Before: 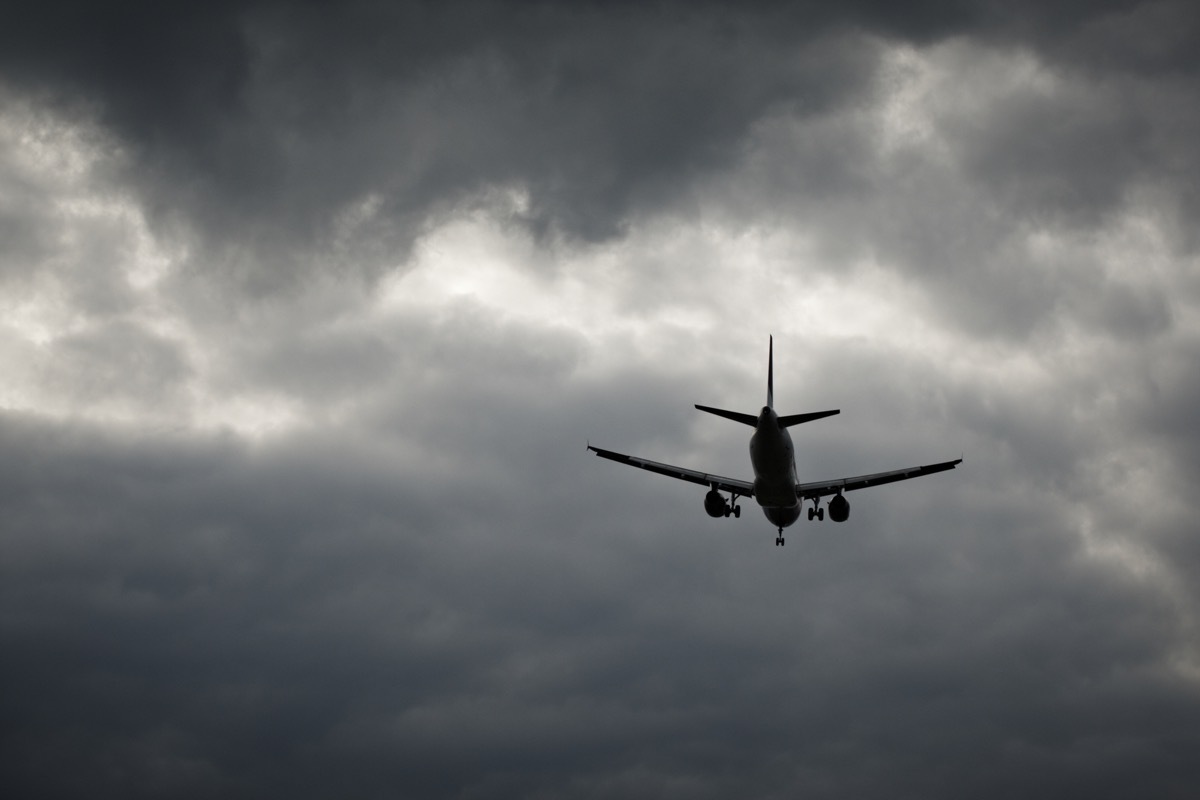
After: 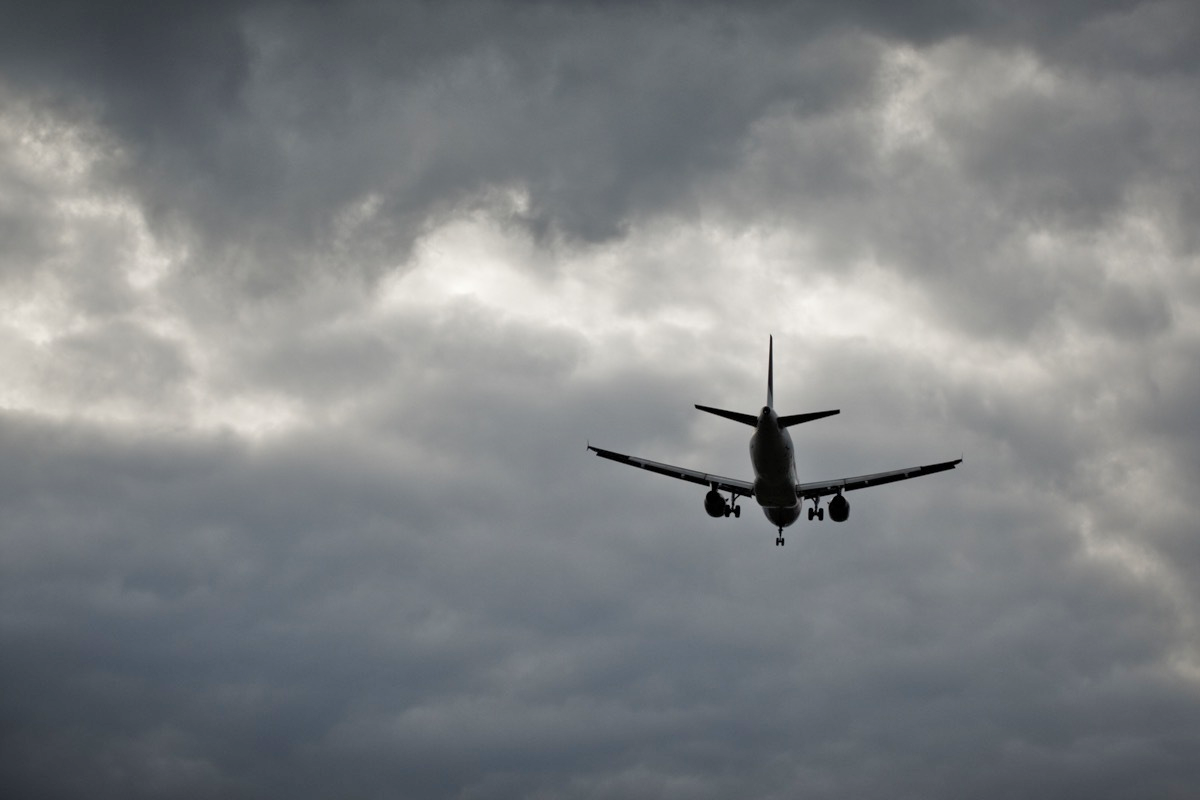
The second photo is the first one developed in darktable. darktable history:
tone equalizer: -7 EV 0.145 EV, -6 EV 0.575 EV, -5 EV 1.12 EV, -4 EV 1.36 EV, -3 EV 1.12 EV, -2 EV 0.6 EV, -1 EV 0.147 EV
